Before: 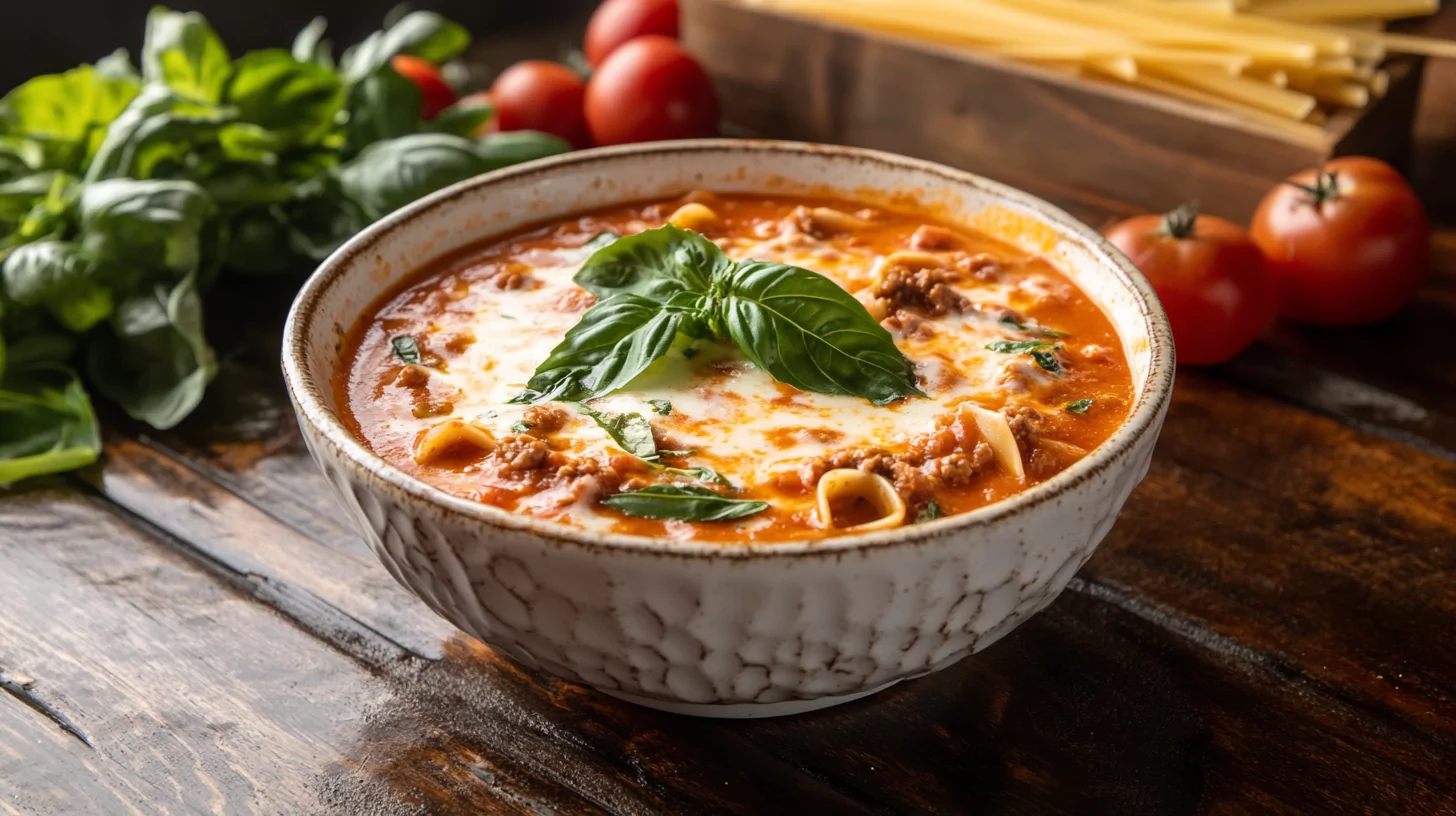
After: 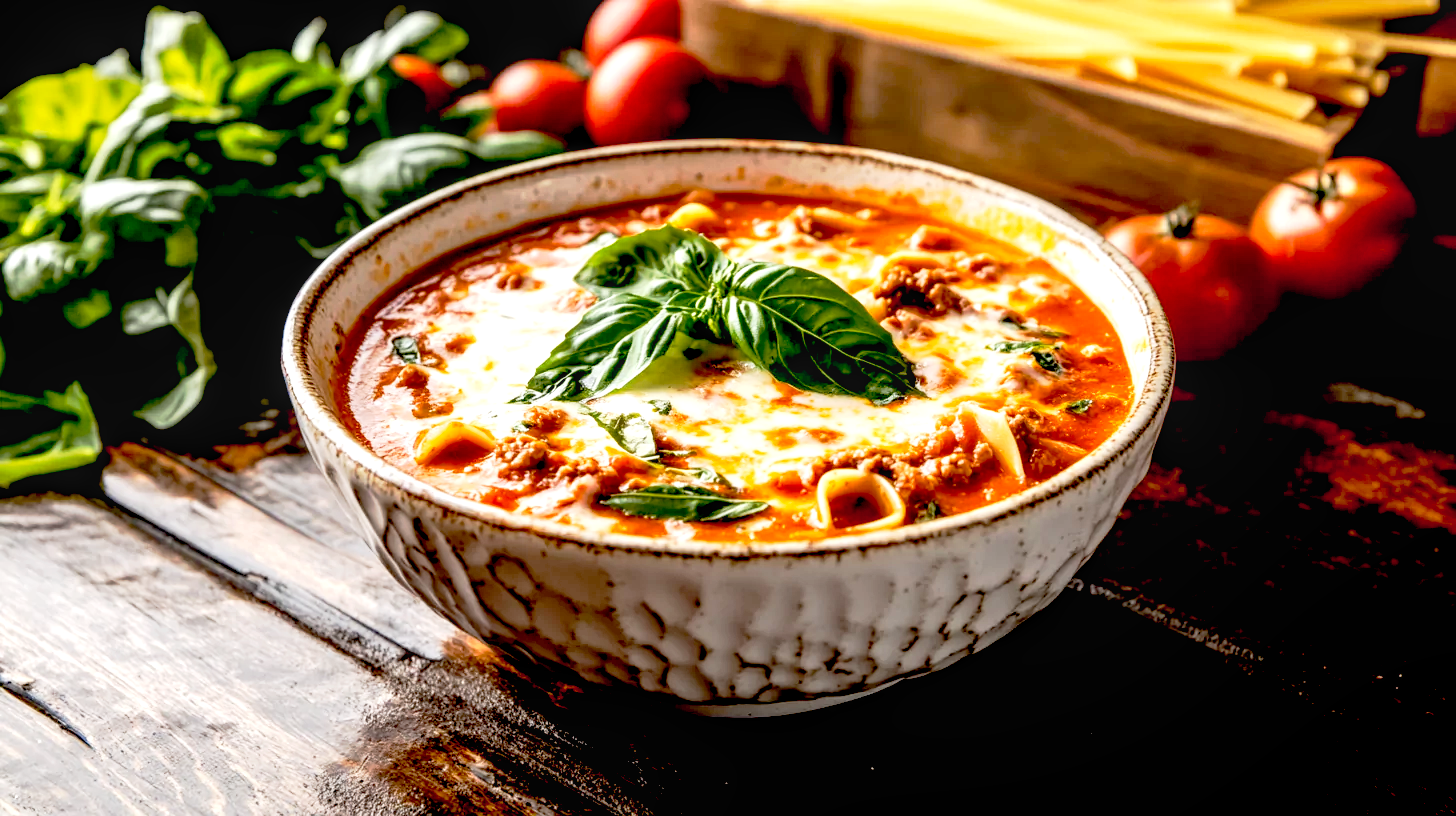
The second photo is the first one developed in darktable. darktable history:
tone curve: curves: ch0 [(0.013, 0) (0.061, 0.059) (0.239, 0.256) (0.502, 0.501) (0.683, 0.676) (0.761, 0.773) (0.858, 0.858) (0.987, 0.945)]; ch1 [(0, 0) (0.172, 0.123) (0.304, 0.267) (0.414, 0.395) (0.472, 0.473) (0.502, 0.502) (0.521, 0.528) (0.583, 0.595) (0.654, 0.673) (0.728, 0.761) (1, 1)]; ch2 [(0, 0) (0.411, 0.424) (0.485, 0.476) (0.502, 0.501) (0.553, 0.557) (0.57, 0.576) (1, 1)], preserve colors none
local contrast: on, module defaults
exposure: black level correction 0.035, exposure 0.909 EV, compensate highlight preservation false
